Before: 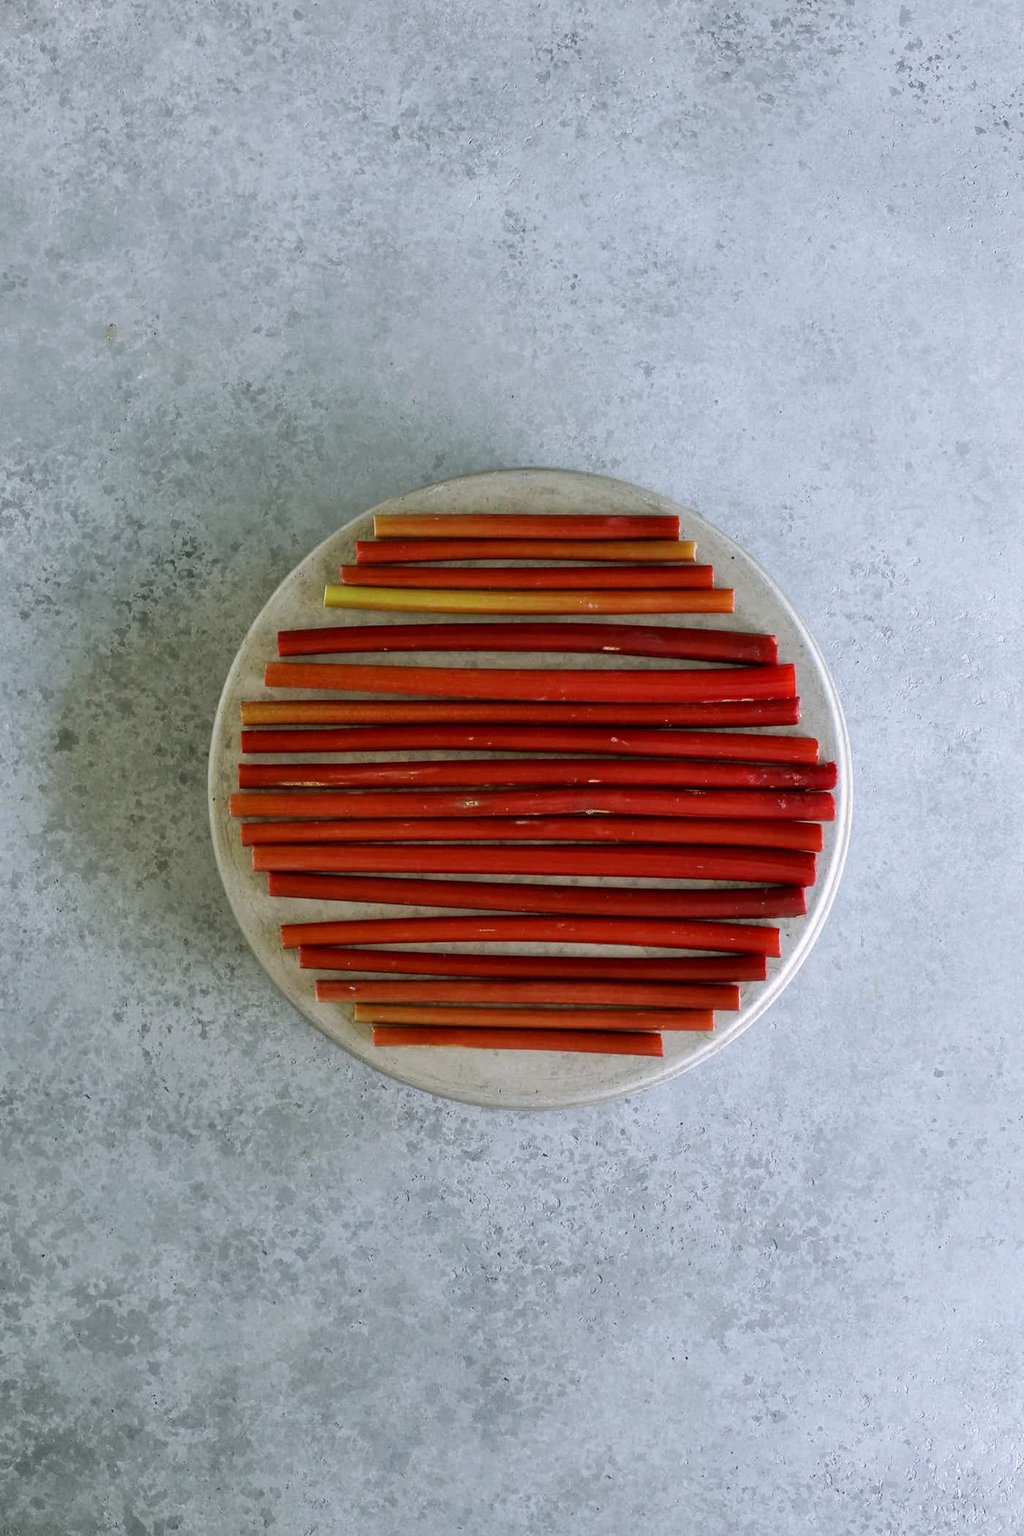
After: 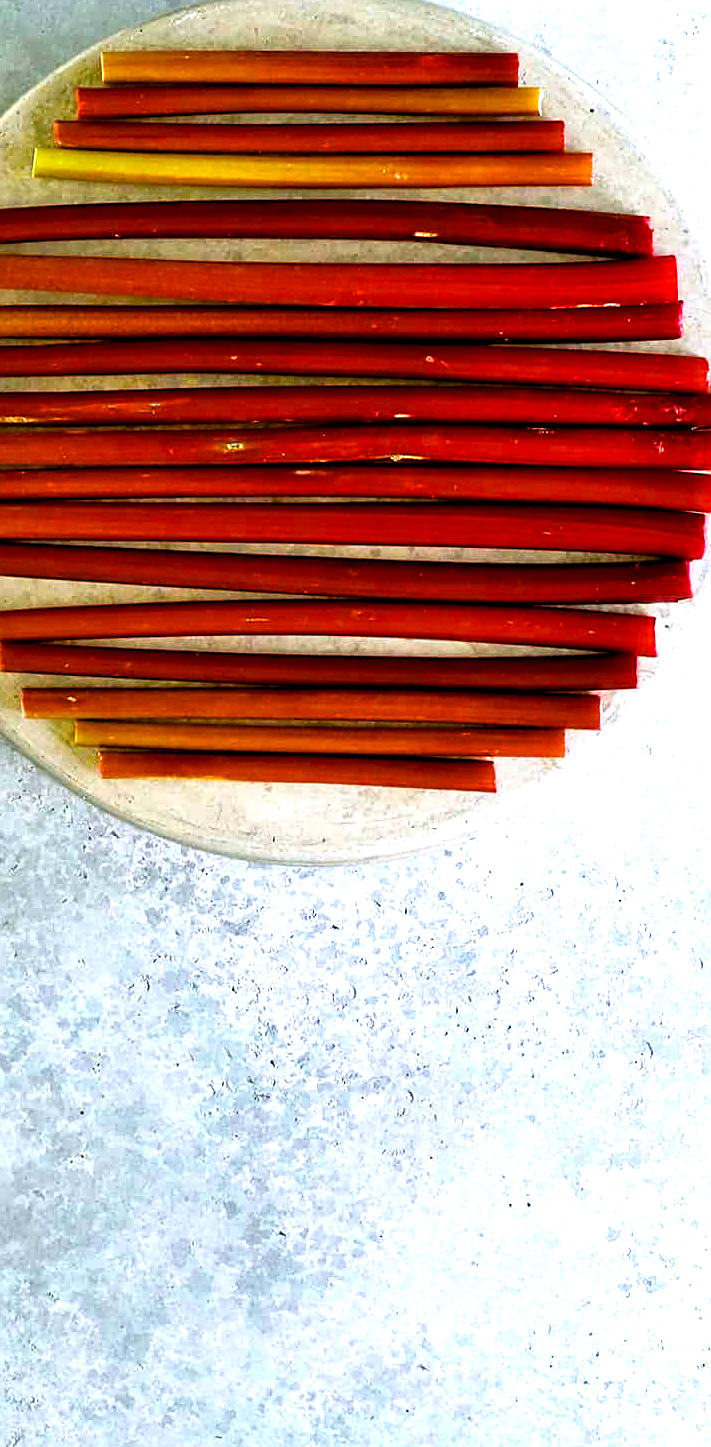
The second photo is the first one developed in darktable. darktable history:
exposure: exposure 0.202 EV, compensate exposure bias true, compensate highlight preservation false
crop and rotate: left 29.352%, top 31.053%, right 19.808%
sharpen: on, module defaults
color balance rgb: highlights gain › chroma 0.119%, highlights gain › hue 330.43°, global offset › luminance -0.513%, perceptual saturation grading › global saturation 36.201%, perceptual saturation grading › shadows 34.944%, perceptual brilliance grading › global brilliance 29.593%, global vibrance 26.632%, contrast 5.98%
